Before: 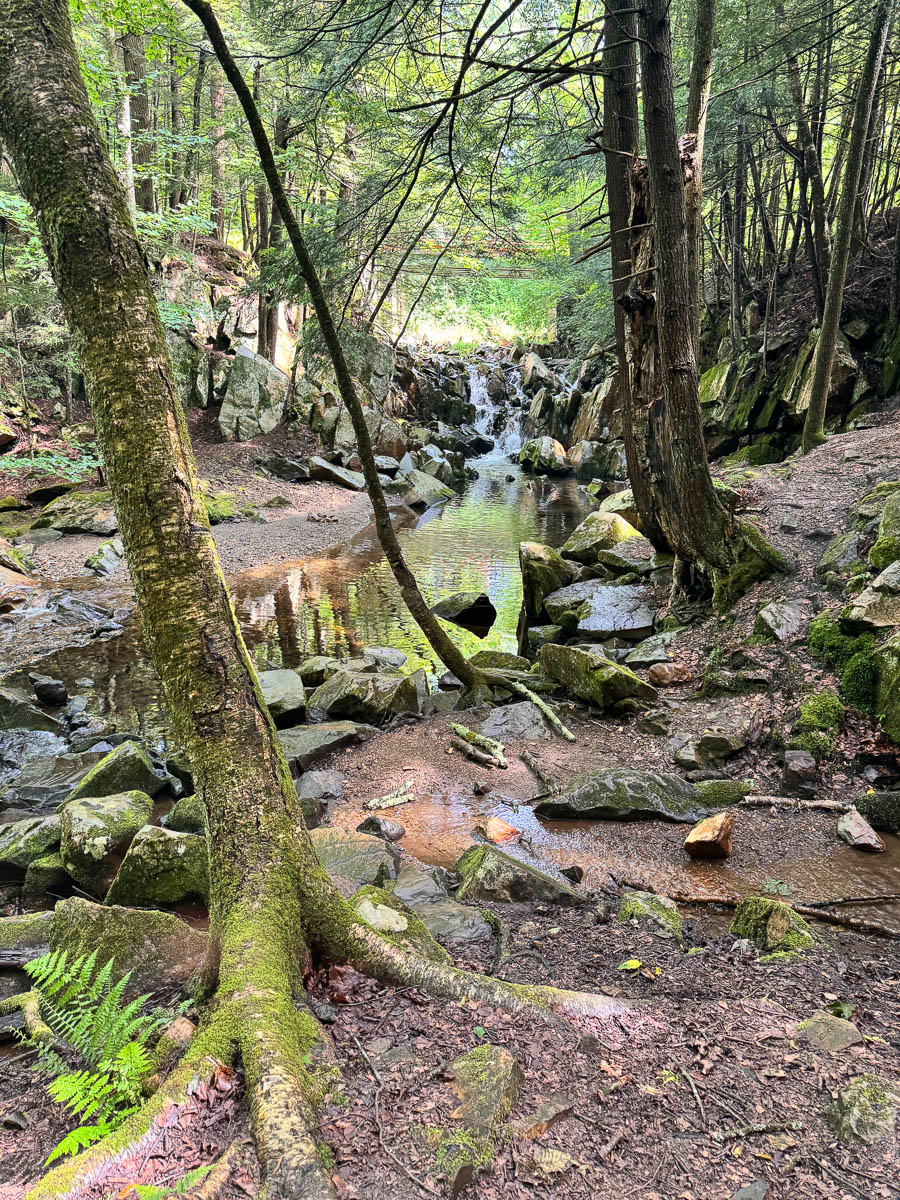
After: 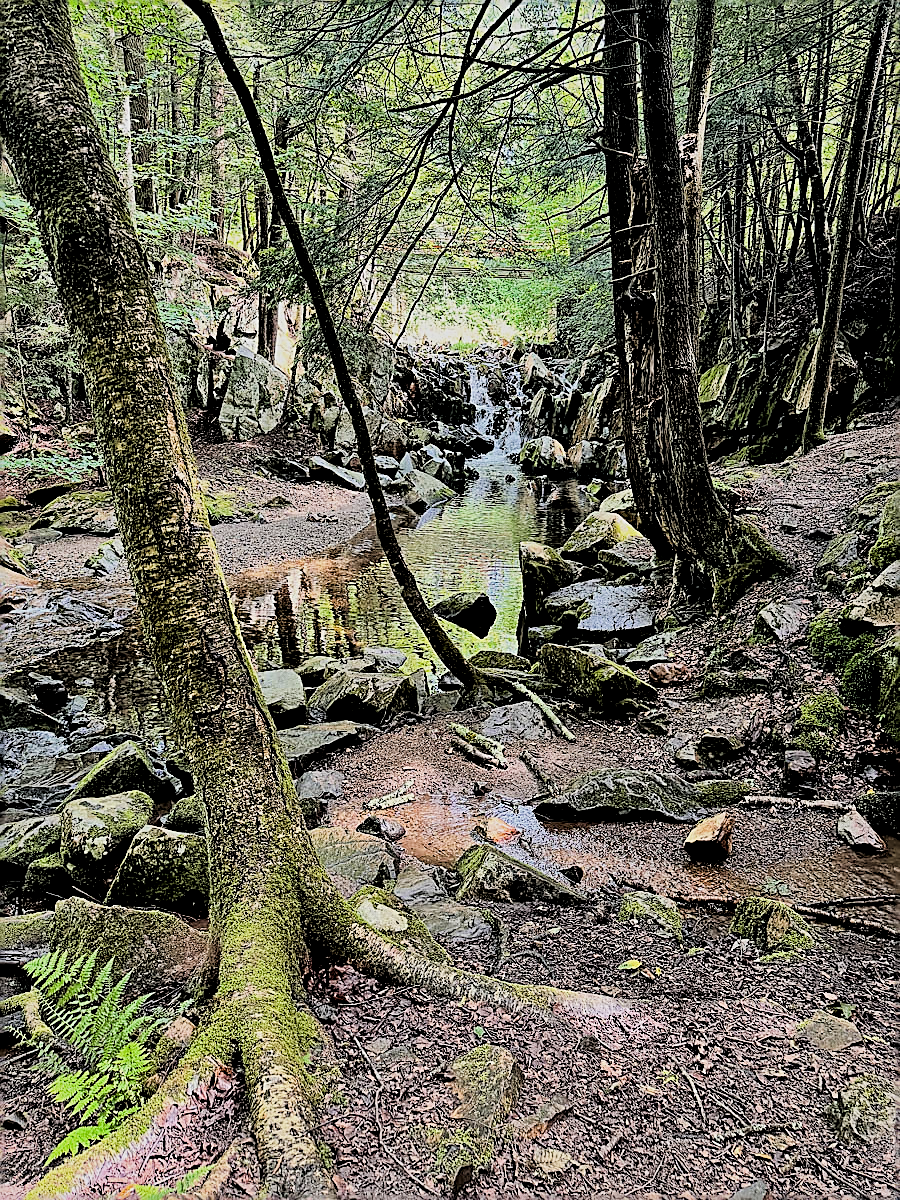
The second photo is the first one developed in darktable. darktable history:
local contrast: mode bilateral grid, contrast 25, coarseness 60, detail 151%, midtone range 0.2
sharpen: radius 1.659, amount 1.278
filmic rgb: black relative exposure -2.76 EV, white relative exposure 4.56 EV, hardness 1.7, contrast 1.245
